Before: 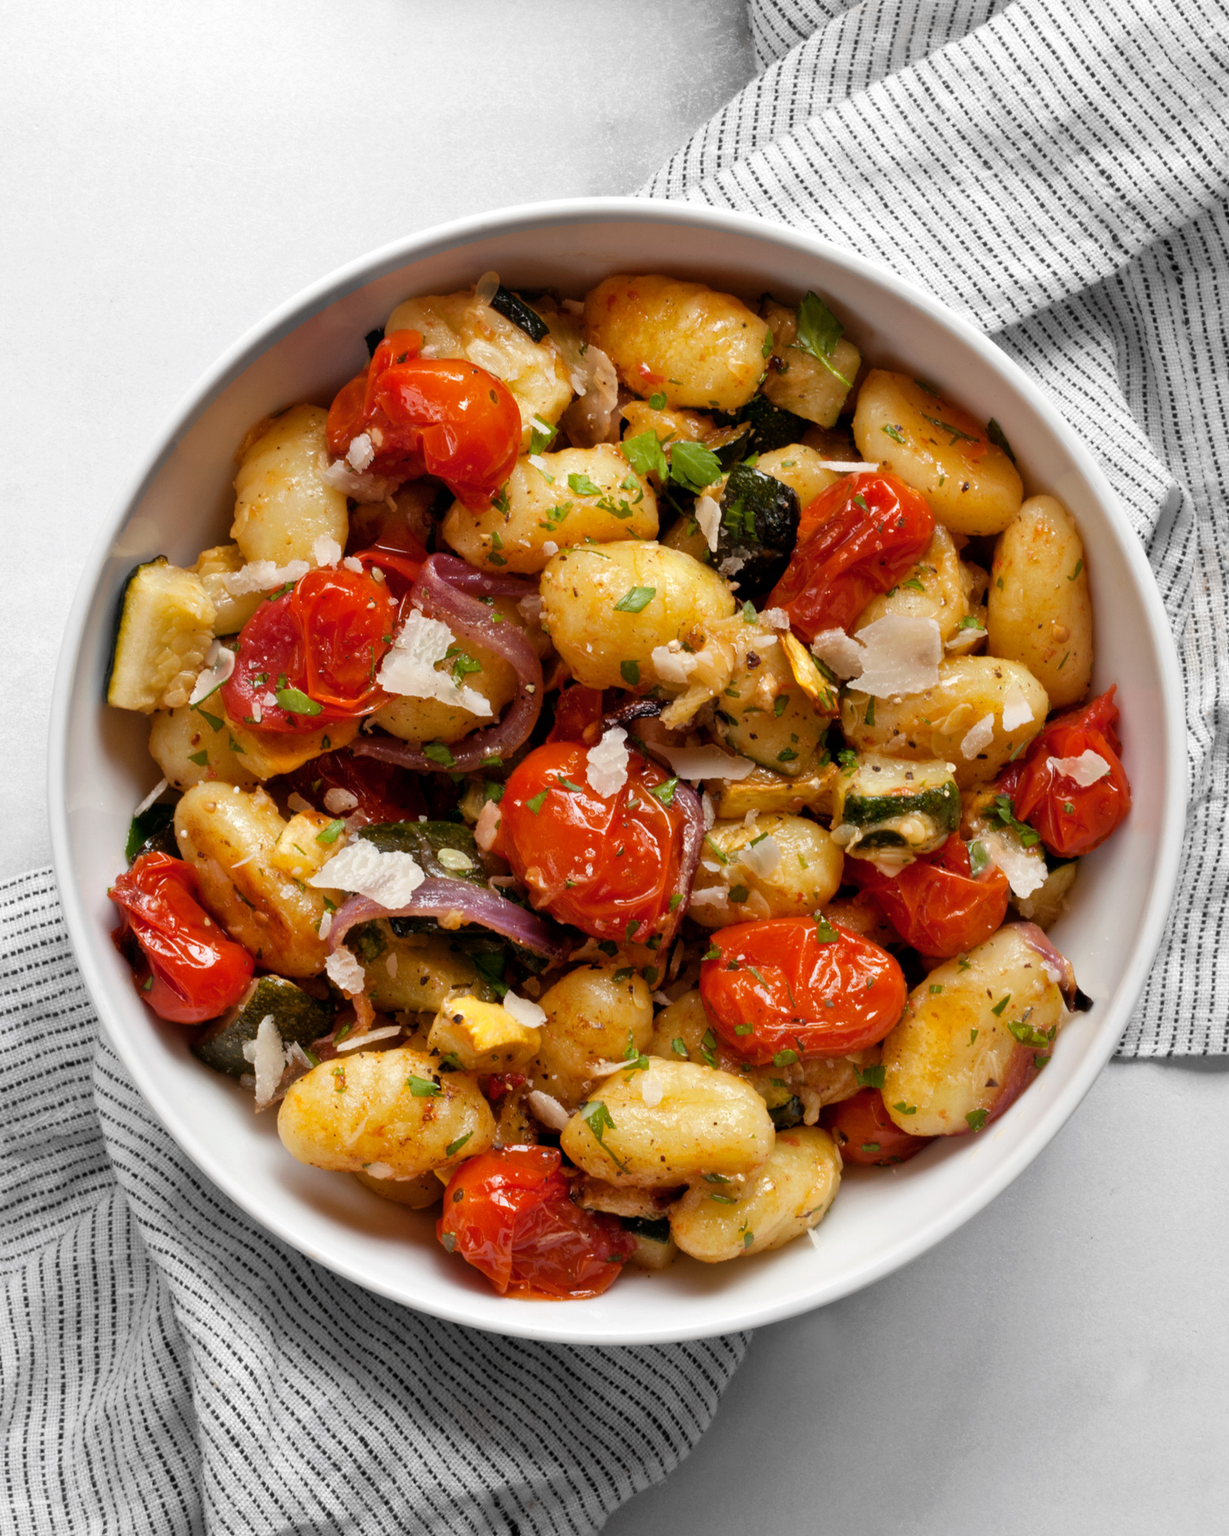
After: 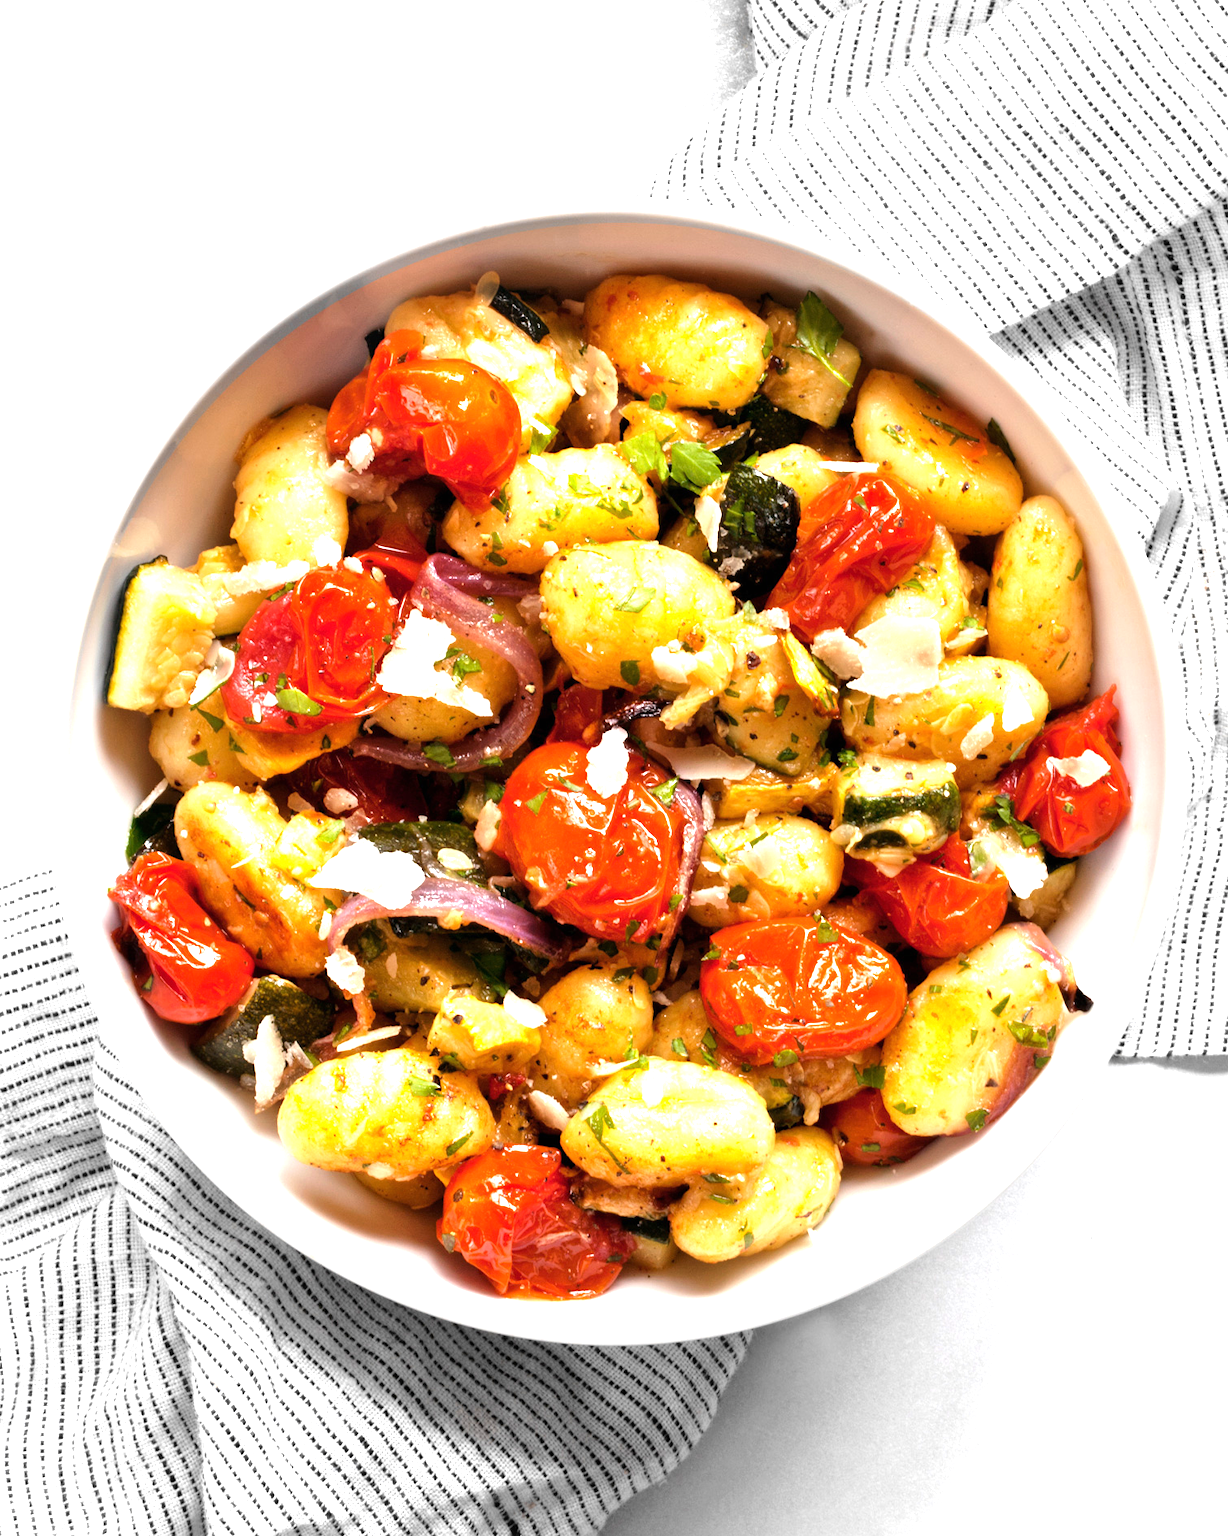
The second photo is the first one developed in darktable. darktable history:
tone equalizer: -8 EV -0.456 EV, -7 EV -0.373 EV, -6 EV -0.315 EV, -5 EV -0.194 EV, -3 EV 0.247 EV, -2 EV 0.307 EV, -1 EV 0.411 EV, +0 EV 0.397 EV, edges refinement/feathering 500, mask exposure compensation -1.57 EV, preserve details no
exposure: black level correction 0, exposure 1.102 EV, compensate highlight preservation false
